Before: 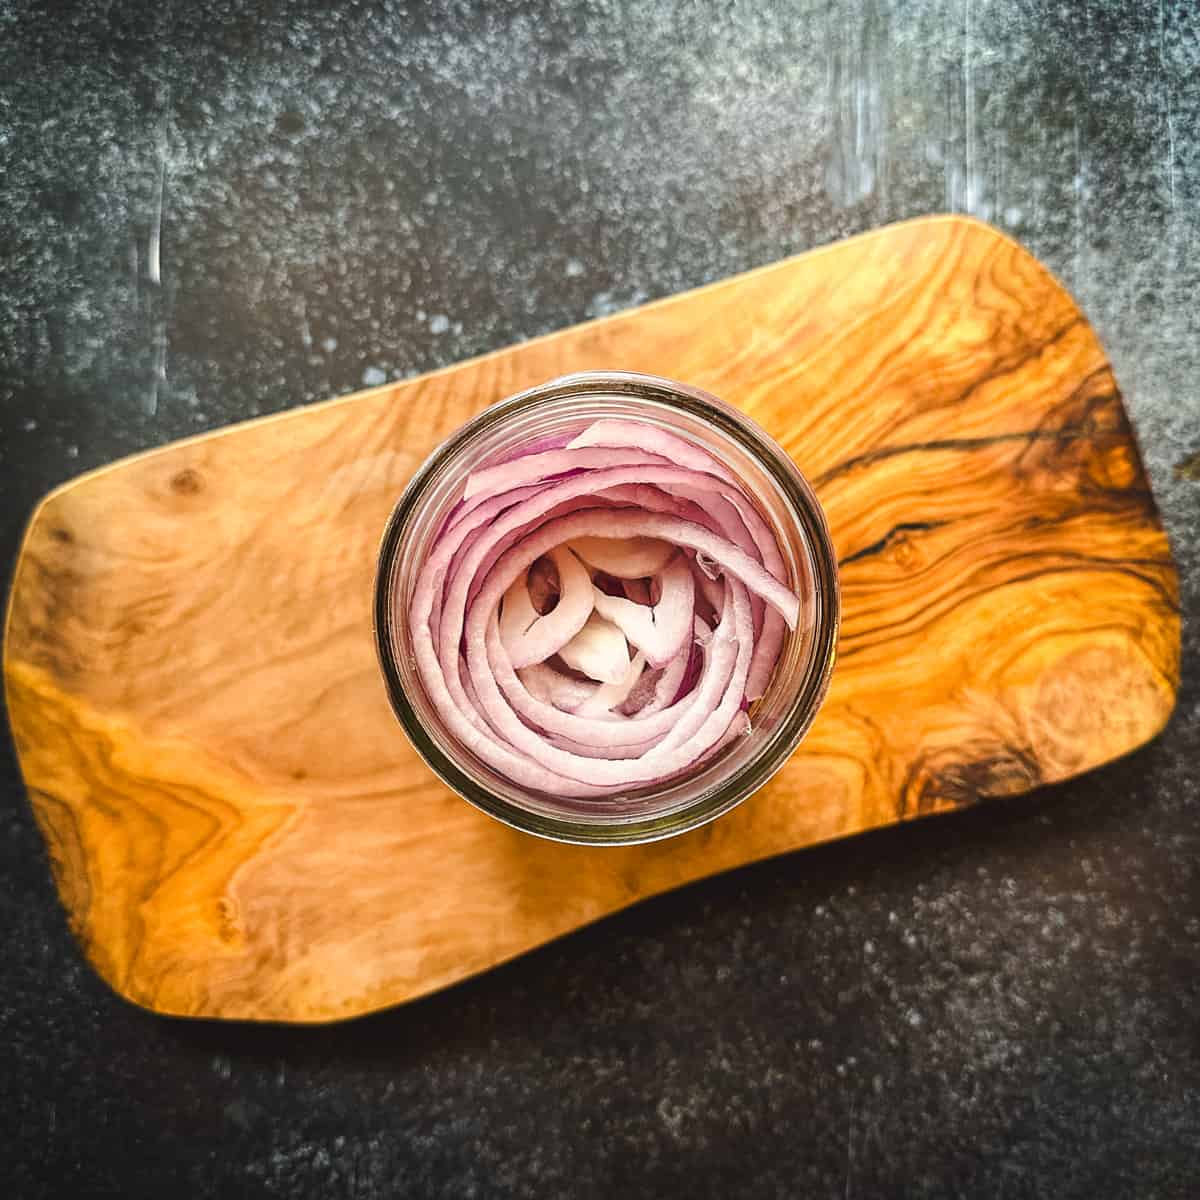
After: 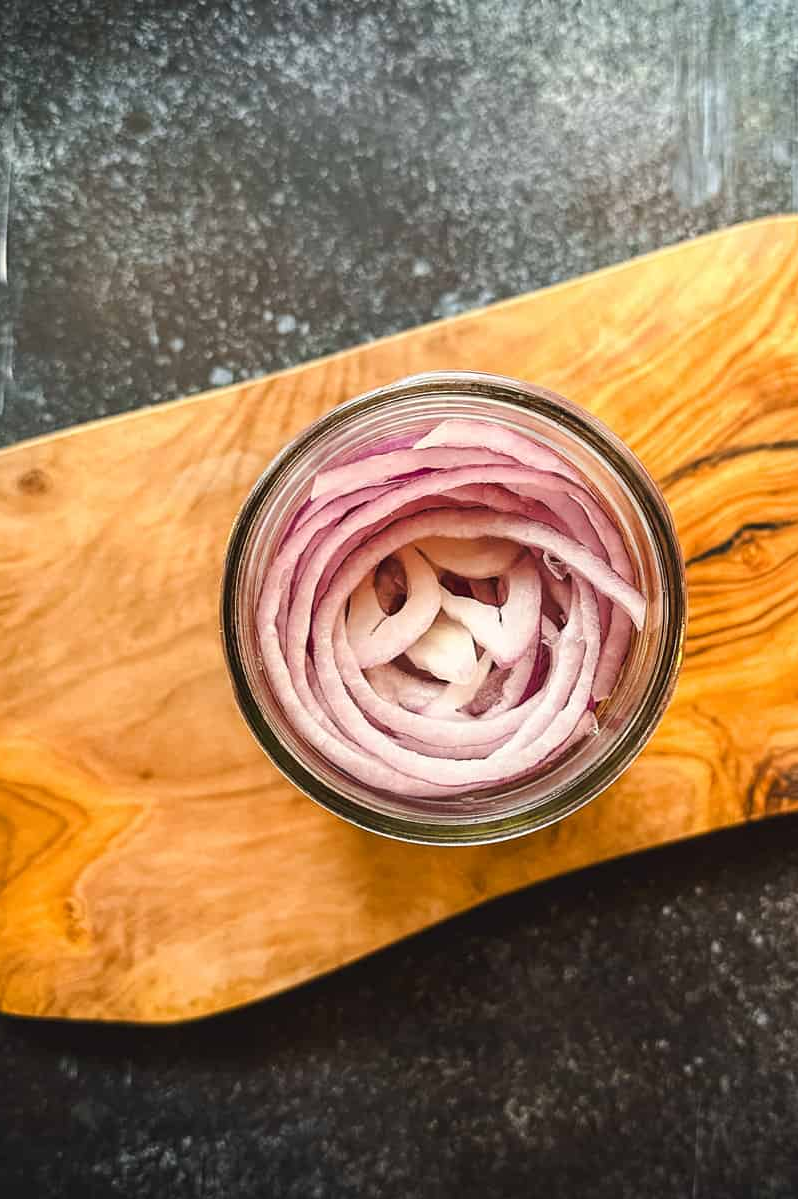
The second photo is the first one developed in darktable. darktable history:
crop and rotate: left 12.824%, right 20.642%
